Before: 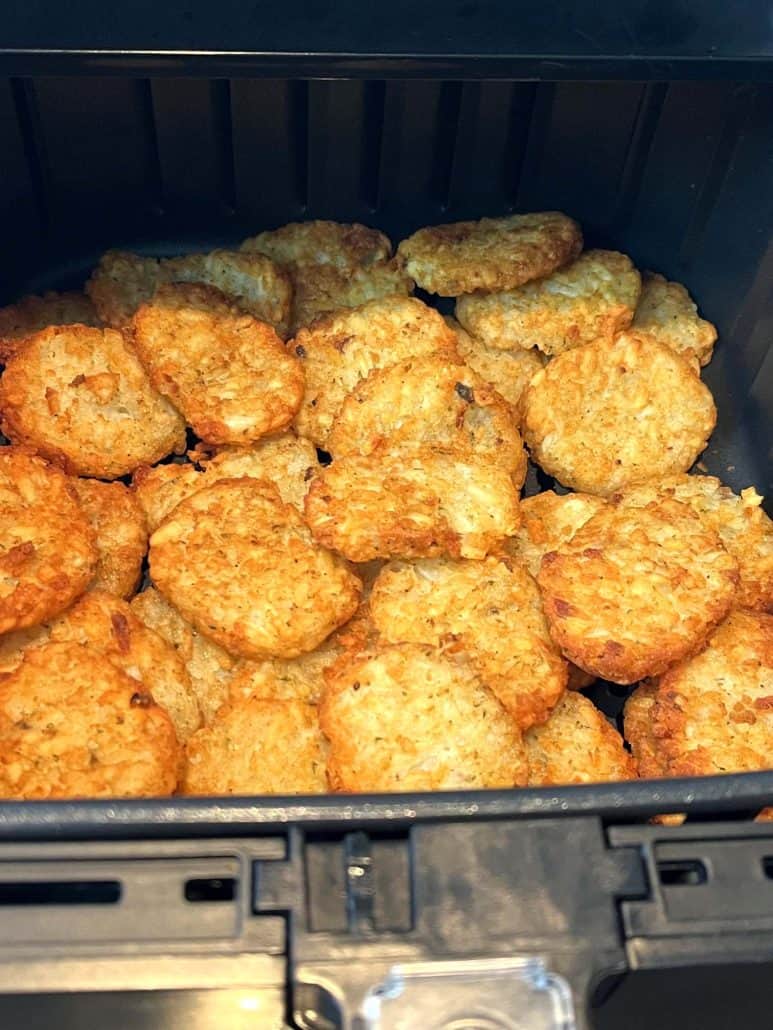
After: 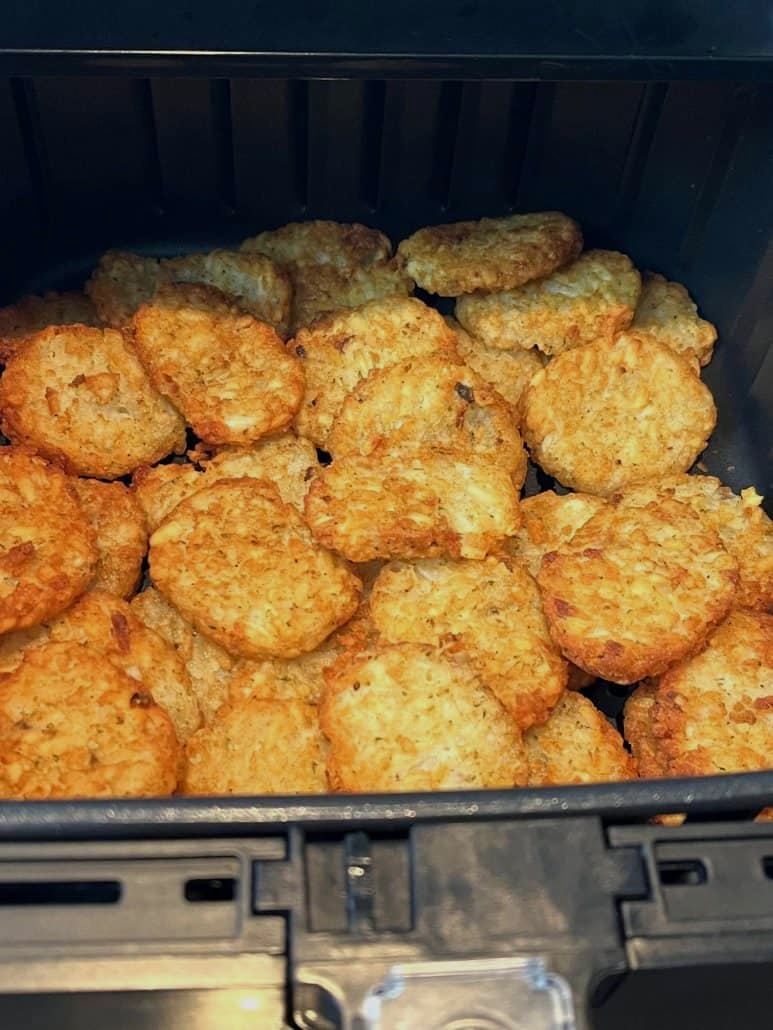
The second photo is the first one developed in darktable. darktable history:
exposure: exposure -0.429 EV, compensate exposure bias true, compensate highlight preservation false
